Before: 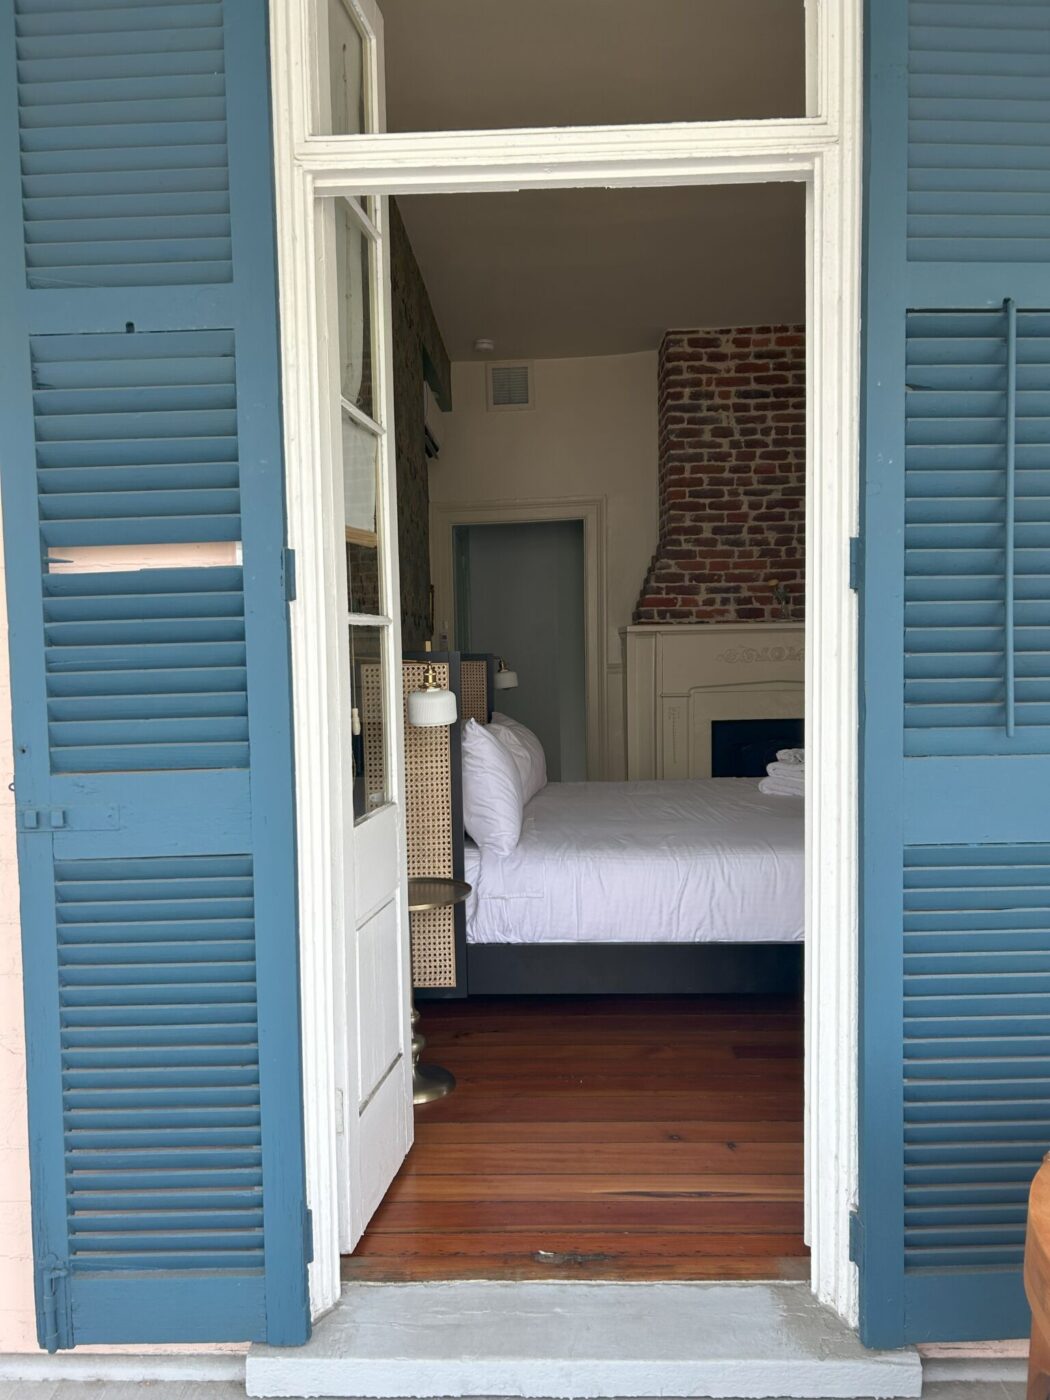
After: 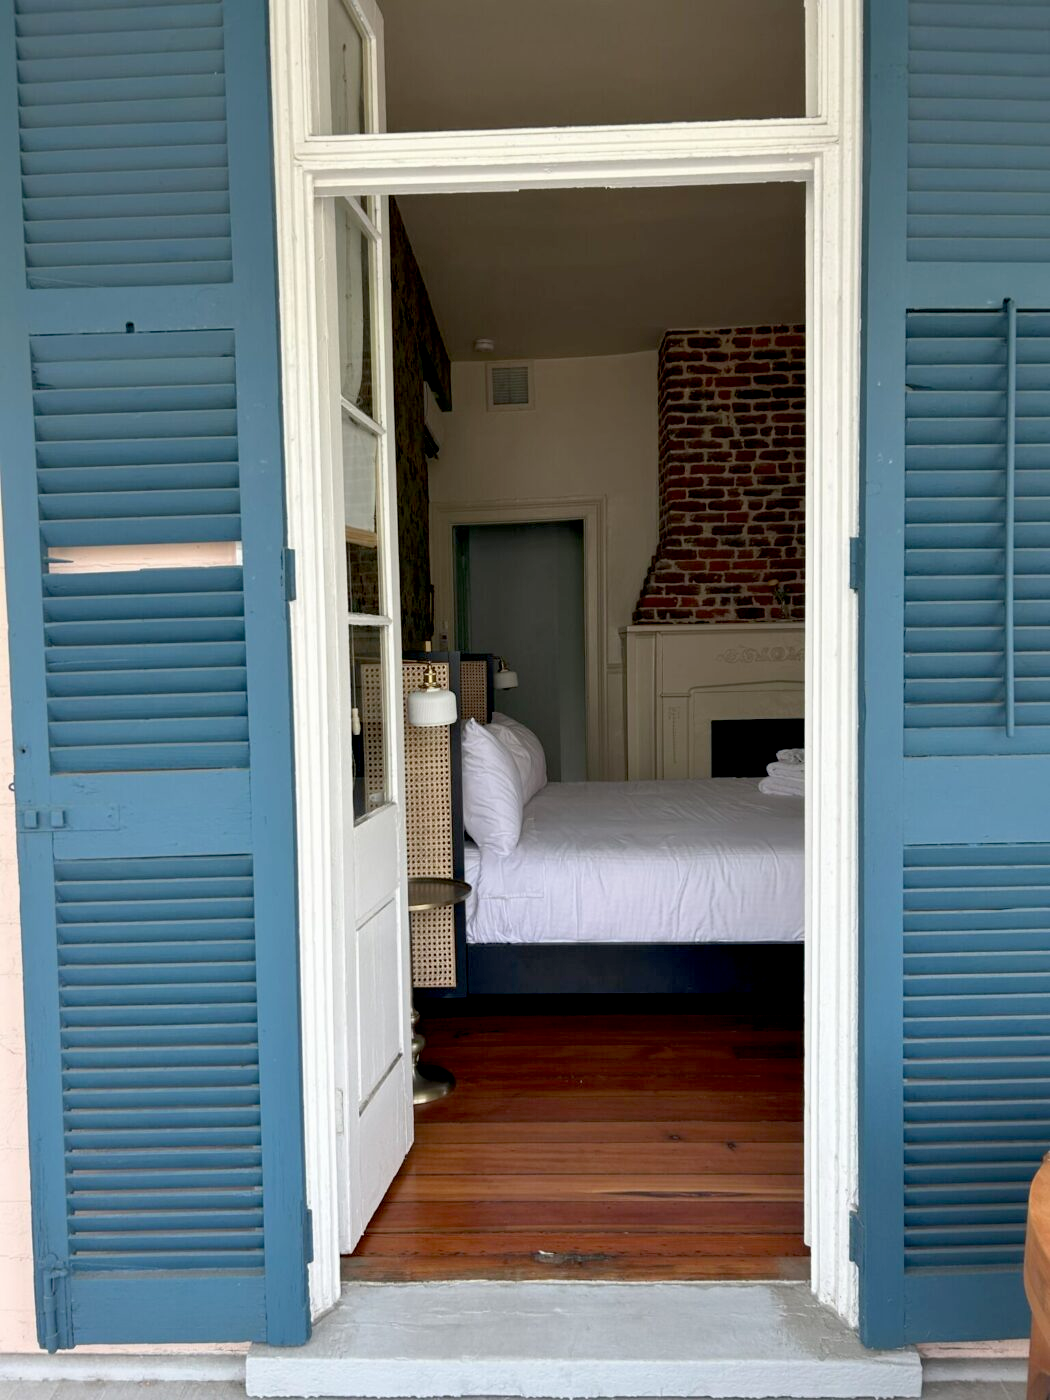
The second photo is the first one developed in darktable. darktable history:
exposure: black level correction 0.017, exposure -0.009 EV, compensate highlight preservation false
